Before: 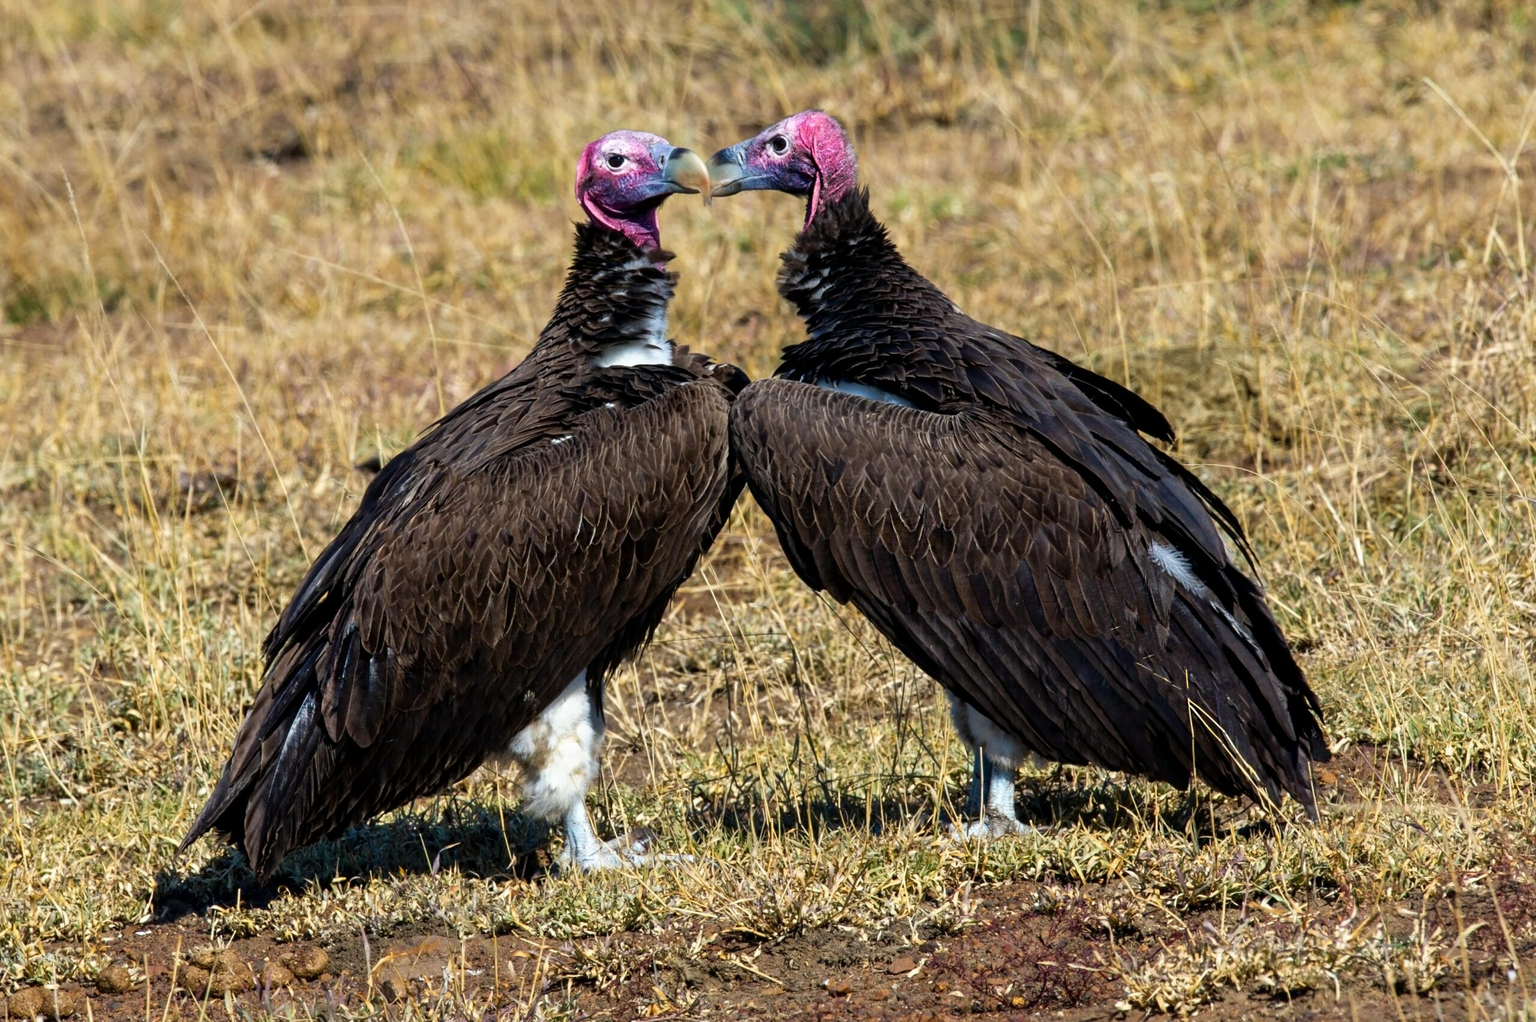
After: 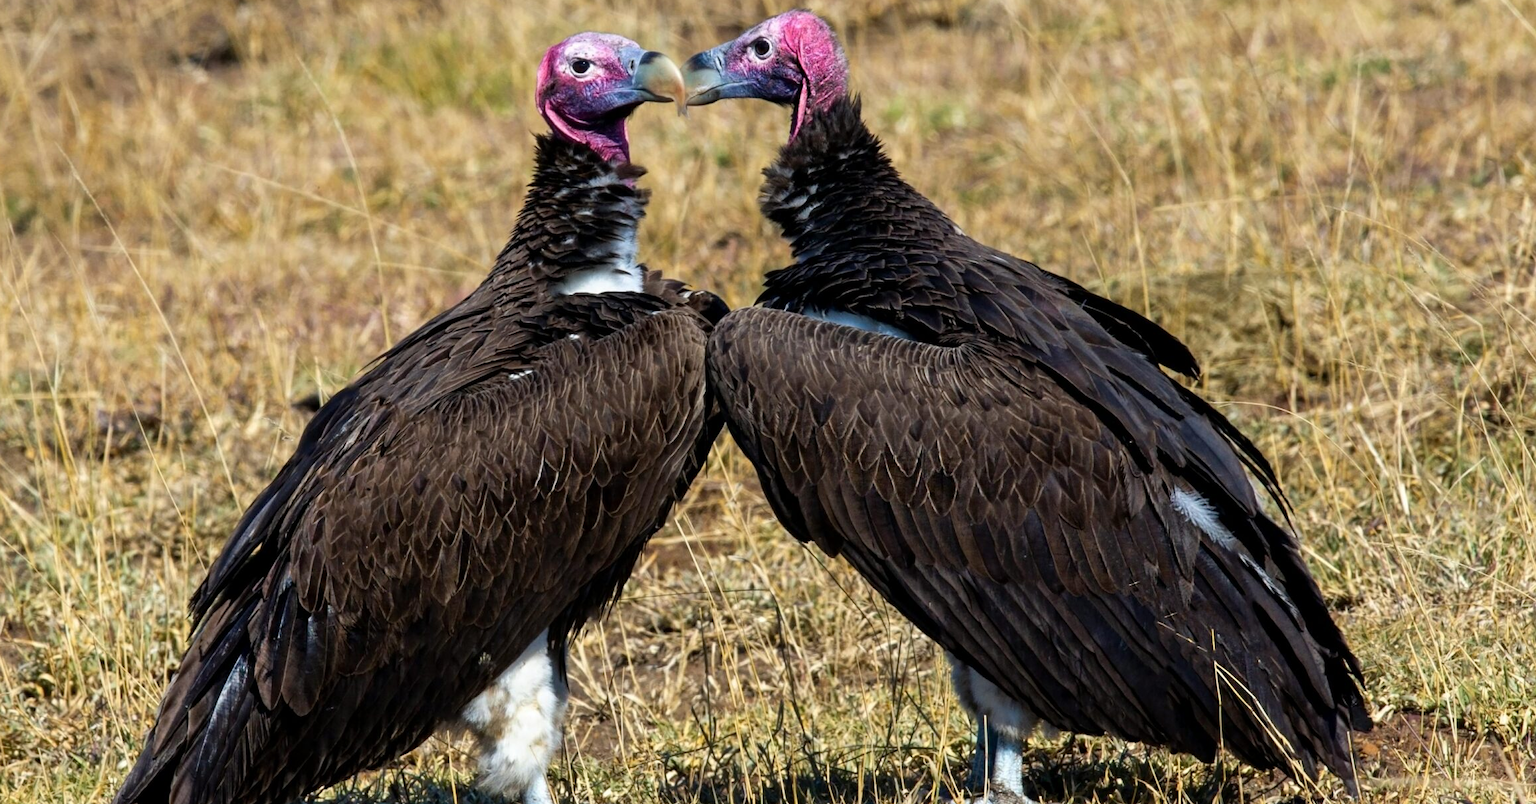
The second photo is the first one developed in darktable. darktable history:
crop: left 6.013%, top 9.951%, right 3.697%, bottom 18.889%
